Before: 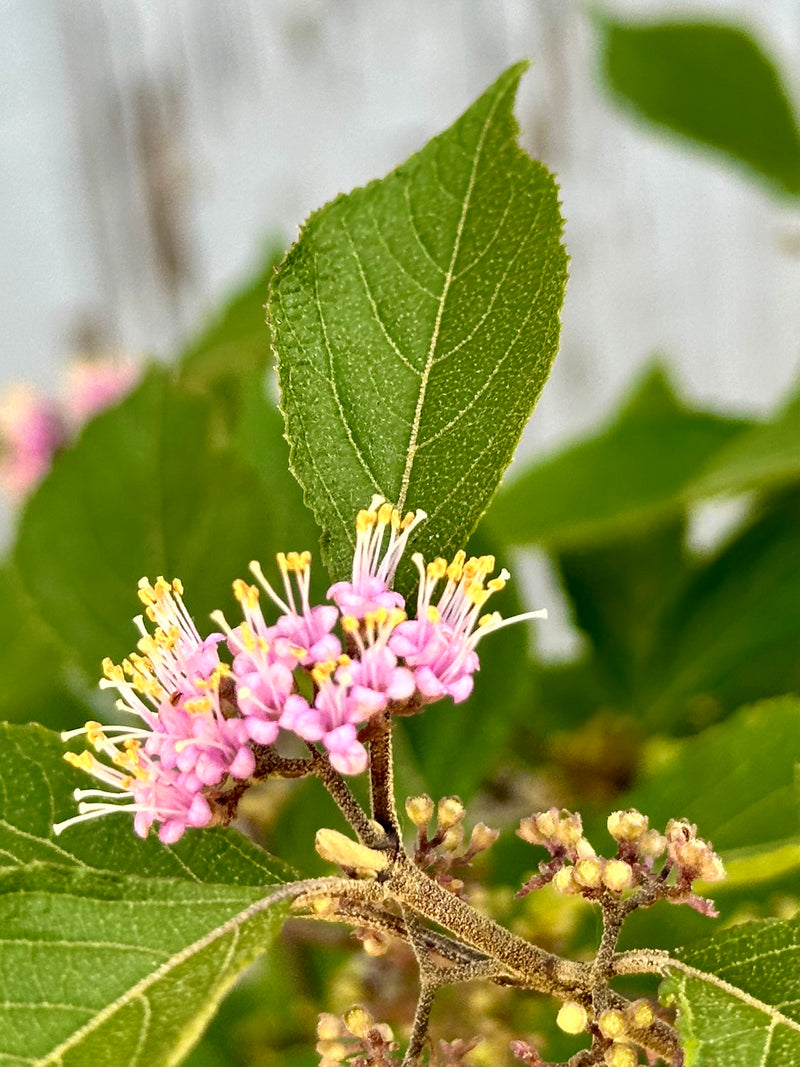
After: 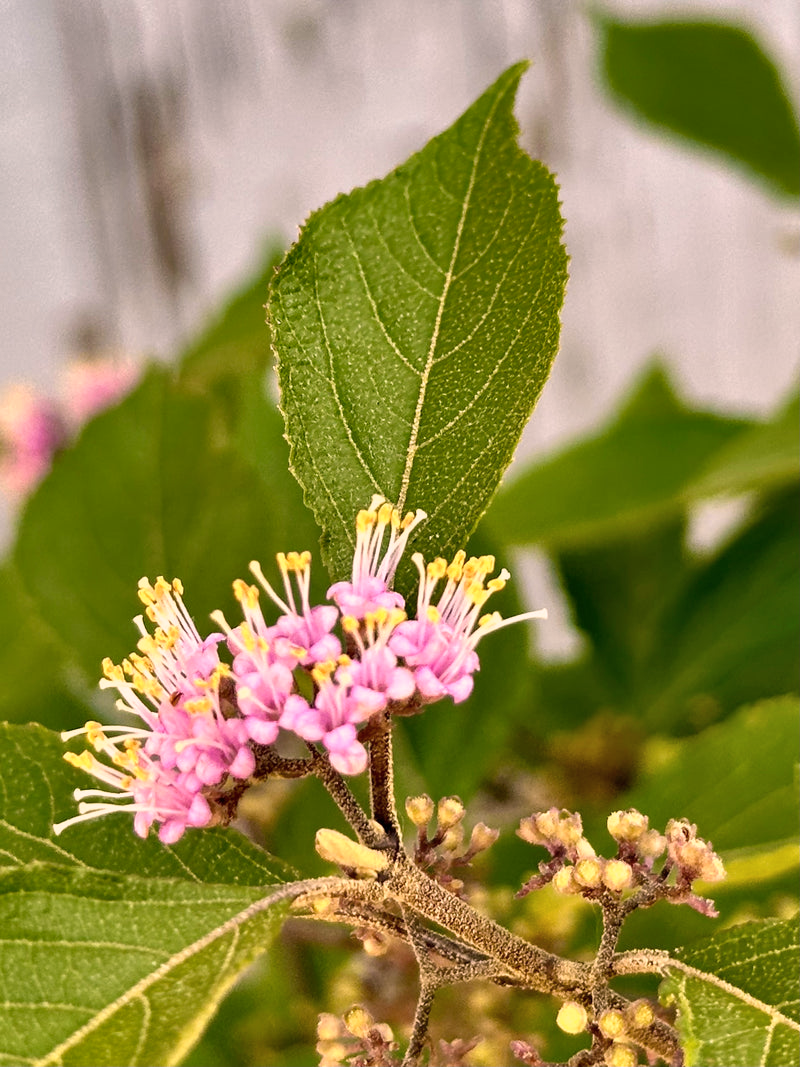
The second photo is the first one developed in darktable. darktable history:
exposure: exposure -0.04 EV, compensate highlight preservation false
color zones: curves: ch1 [(0, 0.469) (0.001, 0.469) (0.12, 0.446) (0.248, 0.469) (0.5, 0.5) (0.748, 0.5) (0.999, 0.469) (1, 0.469)]
color correction: highlights a* 12.15, highlights b* 5.53
shadows and highlights: highlights color adjustment 89.45%, soften with gaussian
